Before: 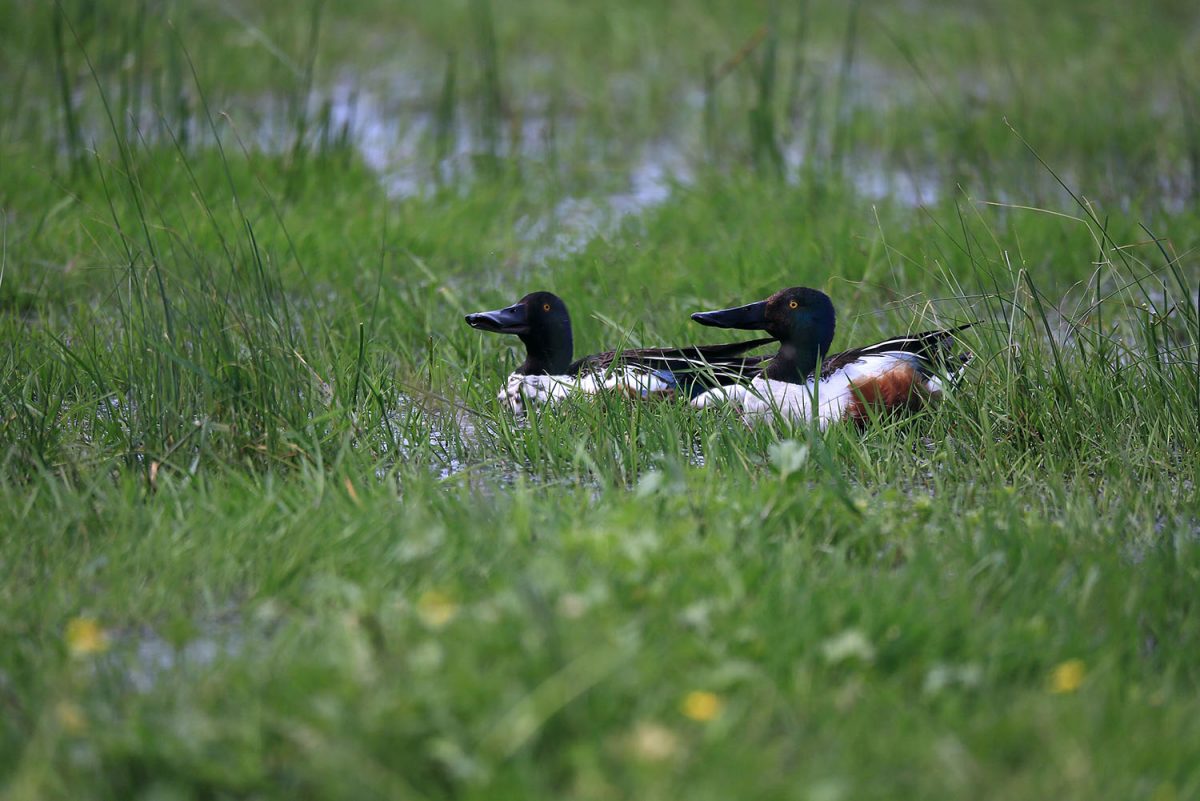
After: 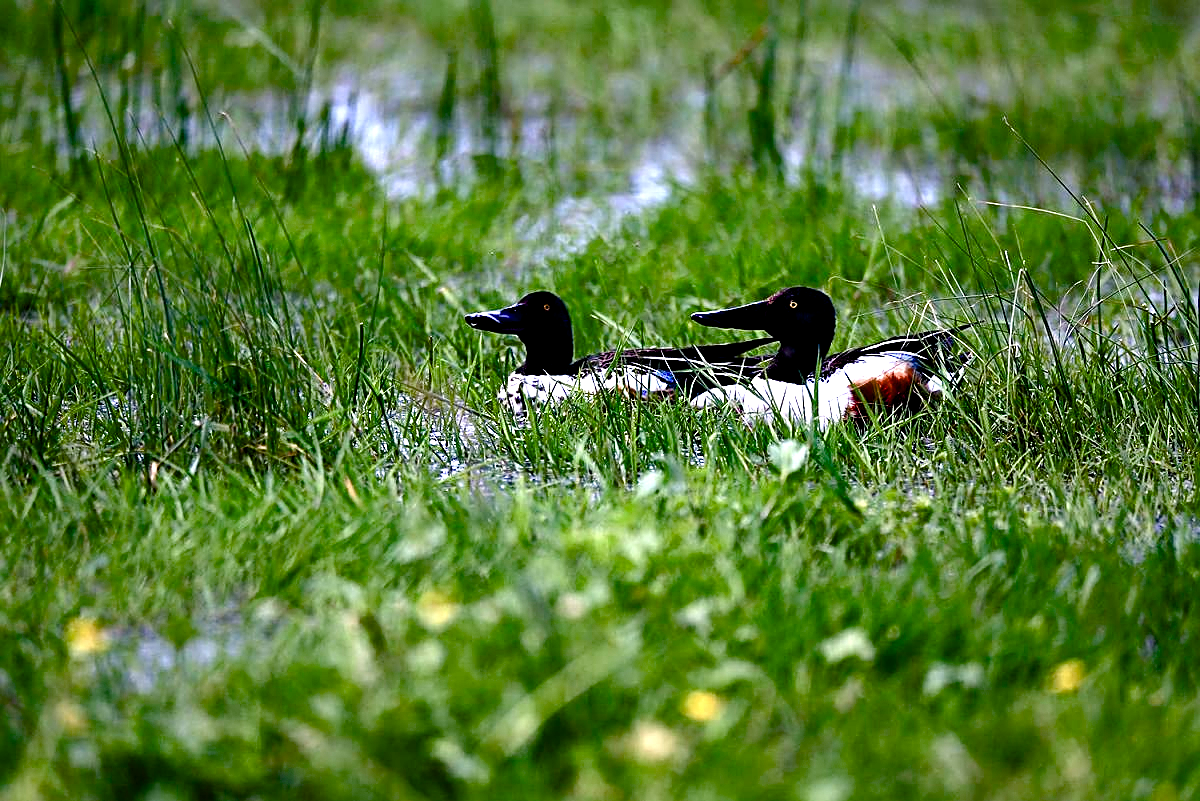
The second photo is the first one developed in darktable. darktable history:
exposure: exposure -0.177 EV, compensate exposure bias true, compensate highlight preservation false
shadows and highlights: shadows 52.81, shadows color adjustment 97.68%, soften with gaussian
sharpen: on, module defaults
contrast equalizer: y [[0.6 ×6], [0.55 ×6], [0 ×6], [0 ×6], [0 ×6]]
color balance rgb: linear chroma grading › mid-tones 7.182%, perceptual saturation grading › global saturation 20%, perceptual saturation grading › highlights -25.888%, perceptual saturation grading › shadows 49.795%, global vibrance 16.486%, saturation formula JzAzBz (2021)
tone equalizer: -8 EV -1.11 EV, -7 EV -0.988 EV, -6 EV -0.838 EV, -5 EV -0.545 EV, -3 EV 0.609 EV, -2 EV 0.847 EV, -1 EV 0.986 EV, +0 EV 1.06 EV, luminance estimator HSV value / RGB max
